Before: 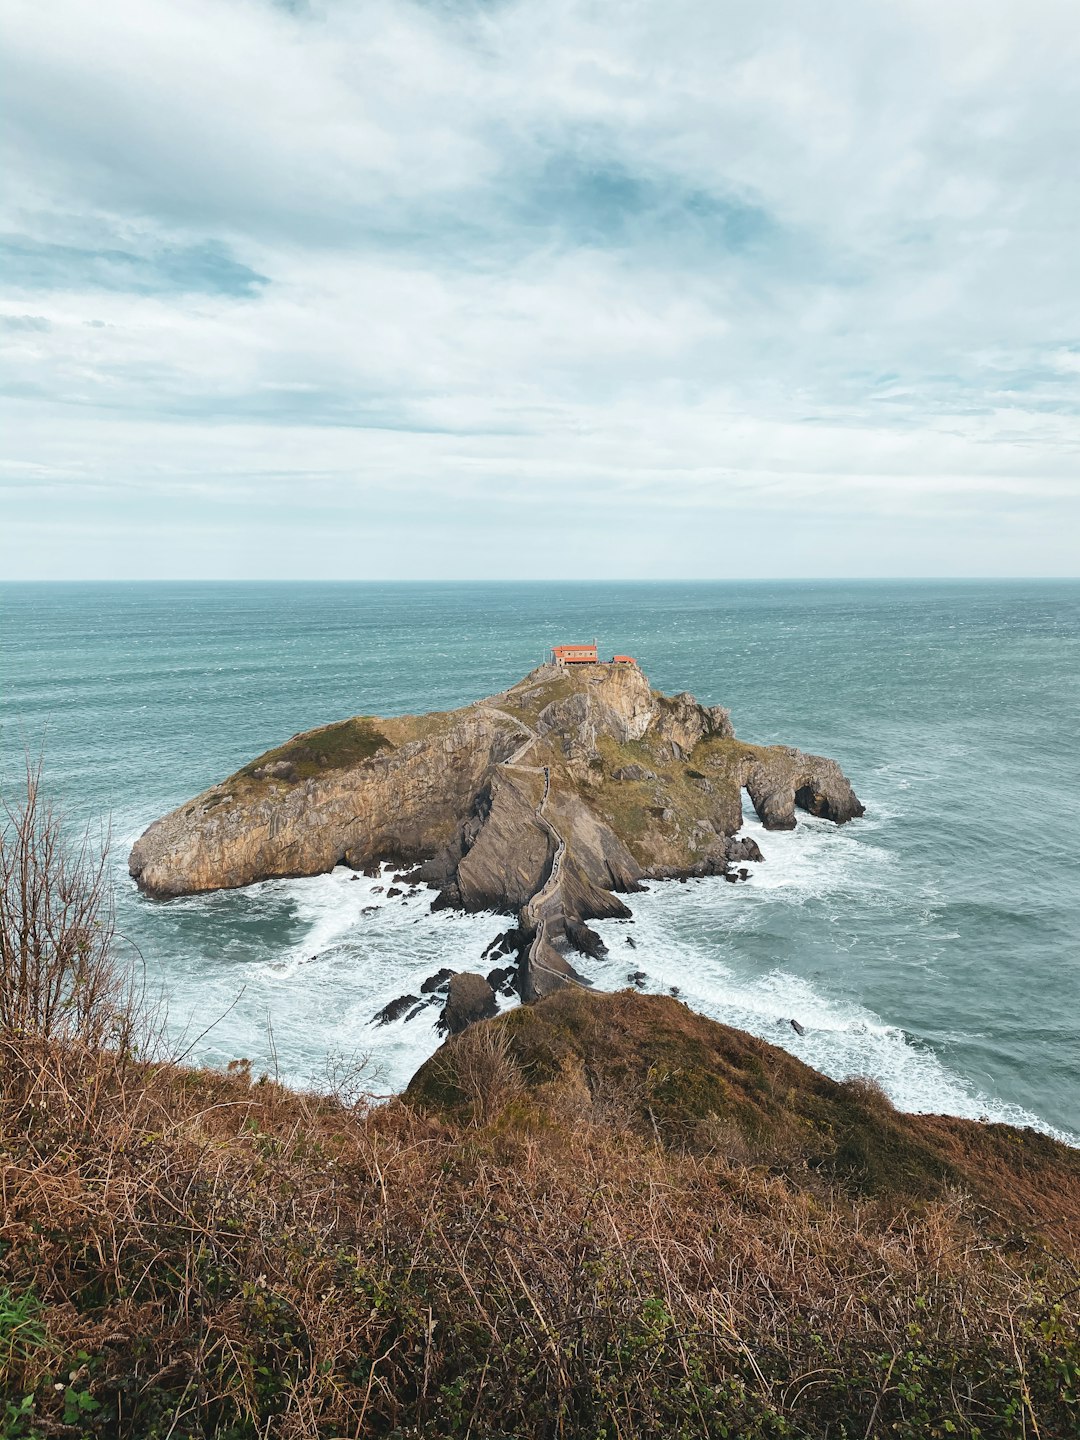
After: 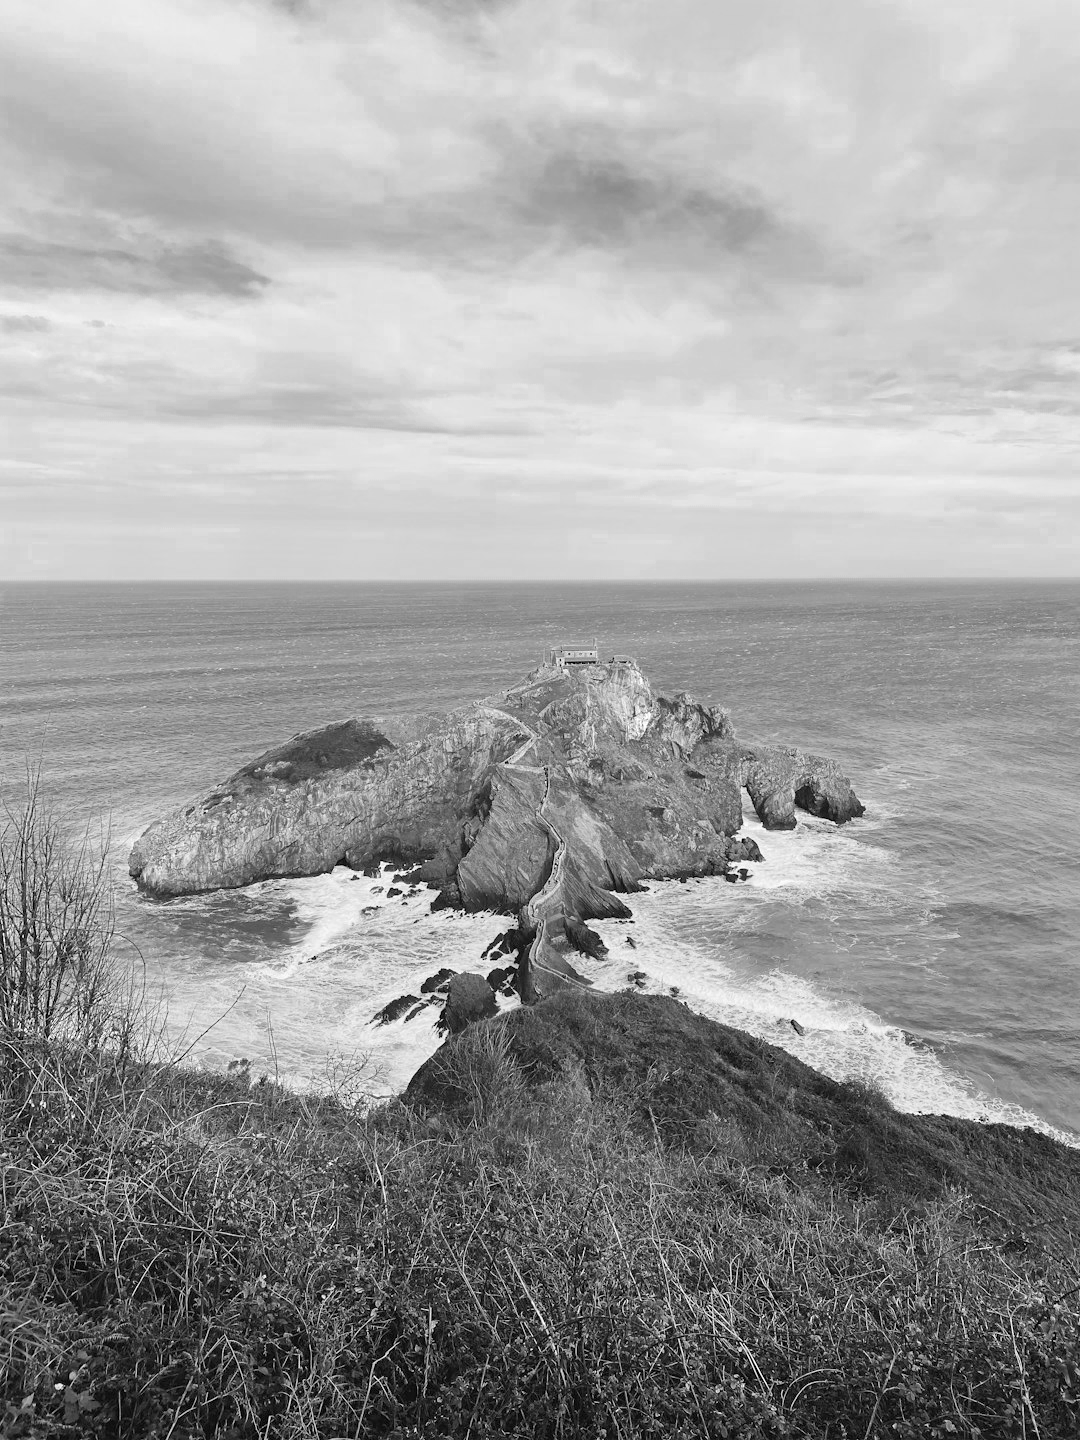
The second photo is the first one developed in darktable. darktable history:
white balance: red 0.954, blue 1.079
color zones: curves: ch0 [(0.002, 0.593) (0.143, 0.417) (0.285, 0.541) (0.455, 0.289) (0.608, 0.327) (0.727, 0.283) (0.869, 0.571) (1, 0.603)]; ch1 [(0, 0) (0.143, 0) (0.286, 0) (0.429, 0) (0.571, 0) (0.714, 0) (0.857, 0)]
exposure: black level correction 0.003, exposure 0.383 EV, compensate highlight preservation false
